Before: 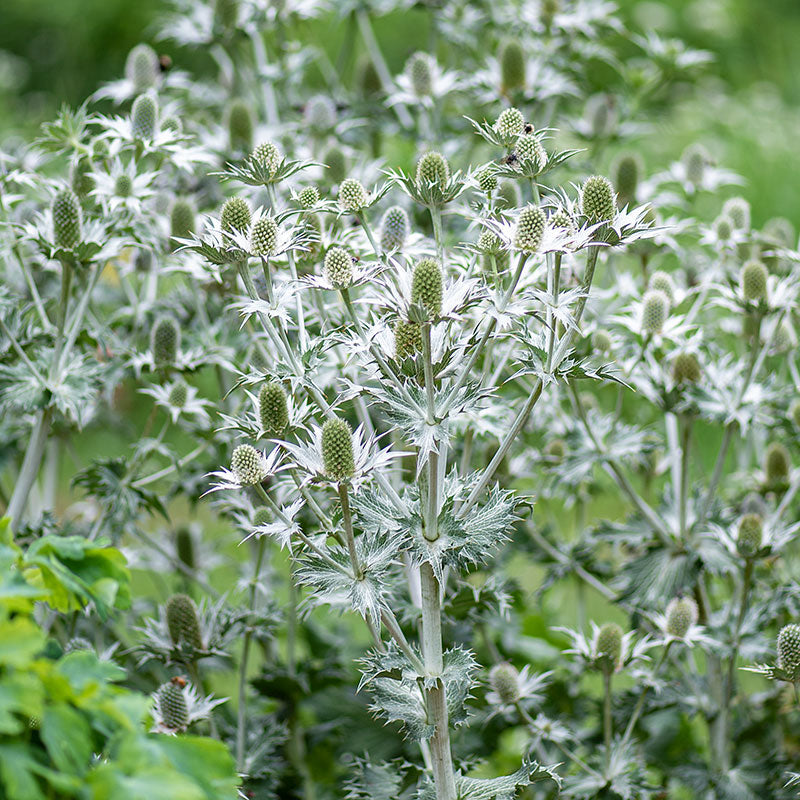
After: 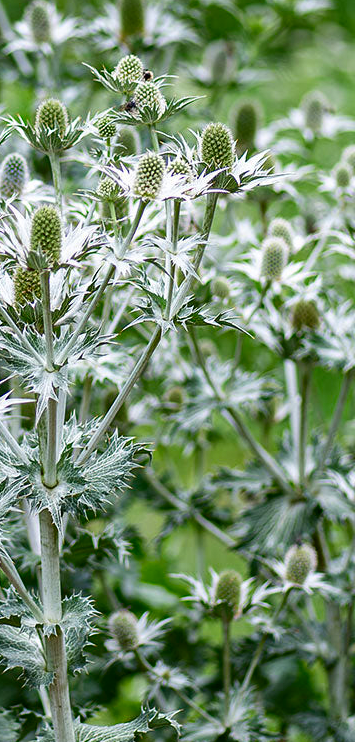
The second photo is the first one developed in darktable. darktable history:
crop: left 47.628%, top 6.643%, right 7.874%
contrast brightness saturation: contrast 0.12, brightness -0.12, saturation 0.2
